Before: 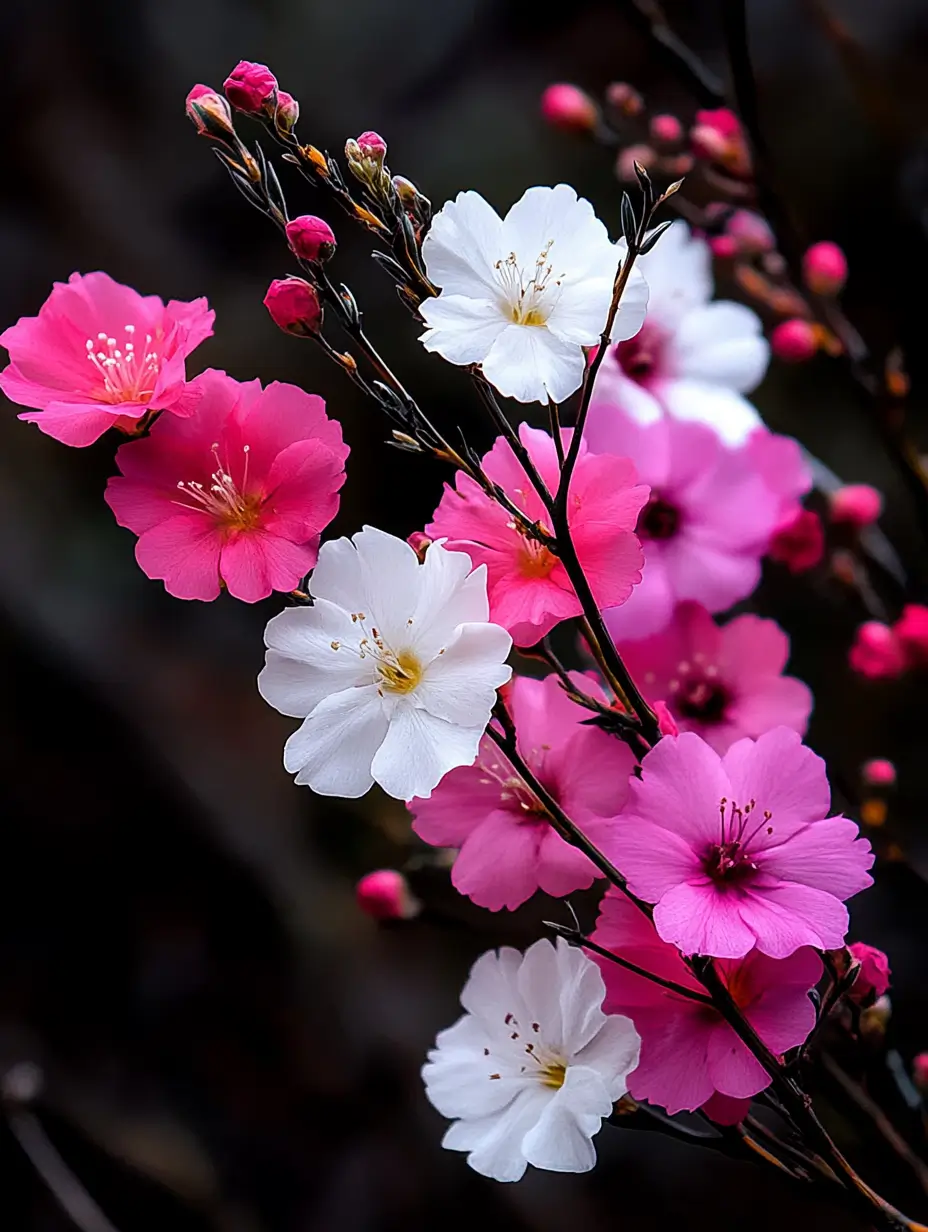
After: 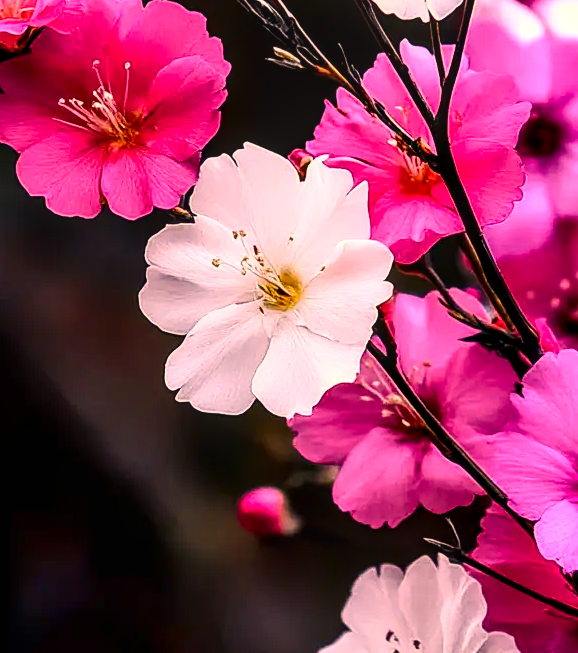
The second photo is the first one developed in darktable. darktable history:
color correction: highlights a* 21.11, highlights b* 19.67
local contrast: highlights 62%, detail 143%, midtone range 0.431
exposure: exposure 0.405 EV, compensate highlight preservation false
contrast brightness saturation: contrast 0.273
crop: left 12.919%, top 31.168%, right 24.739%, bottom 15.782%
shadows and highlights: soften with gaussian
